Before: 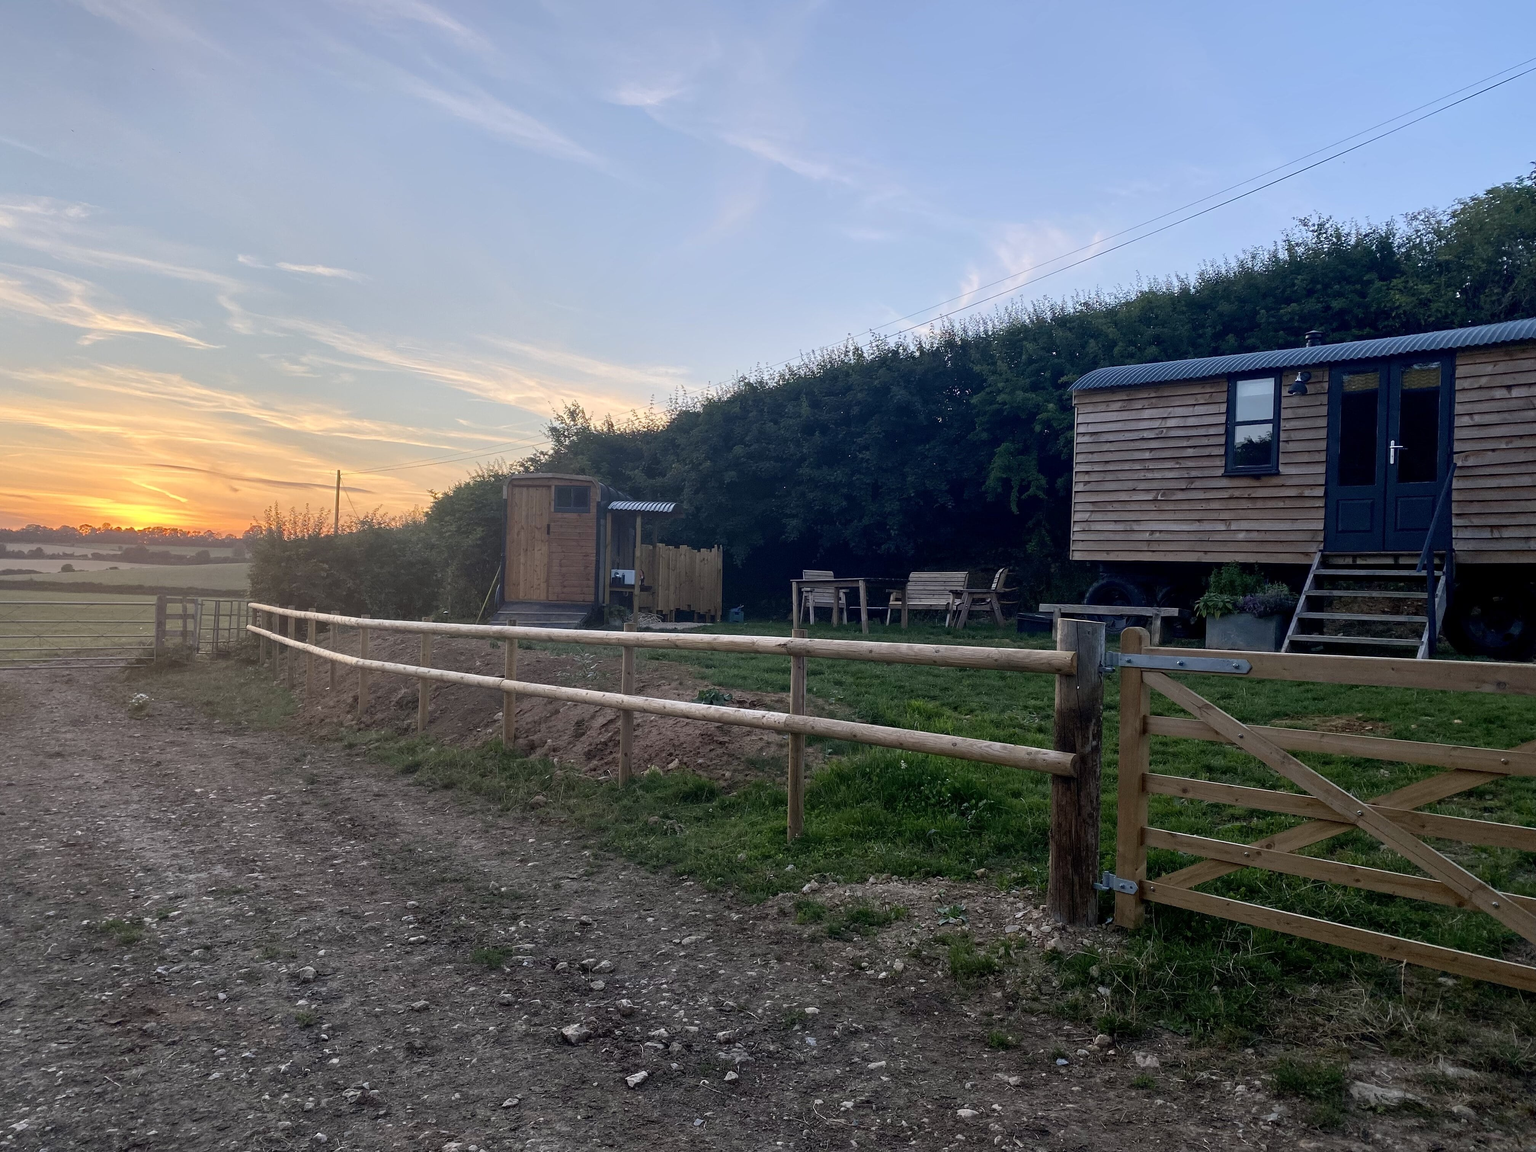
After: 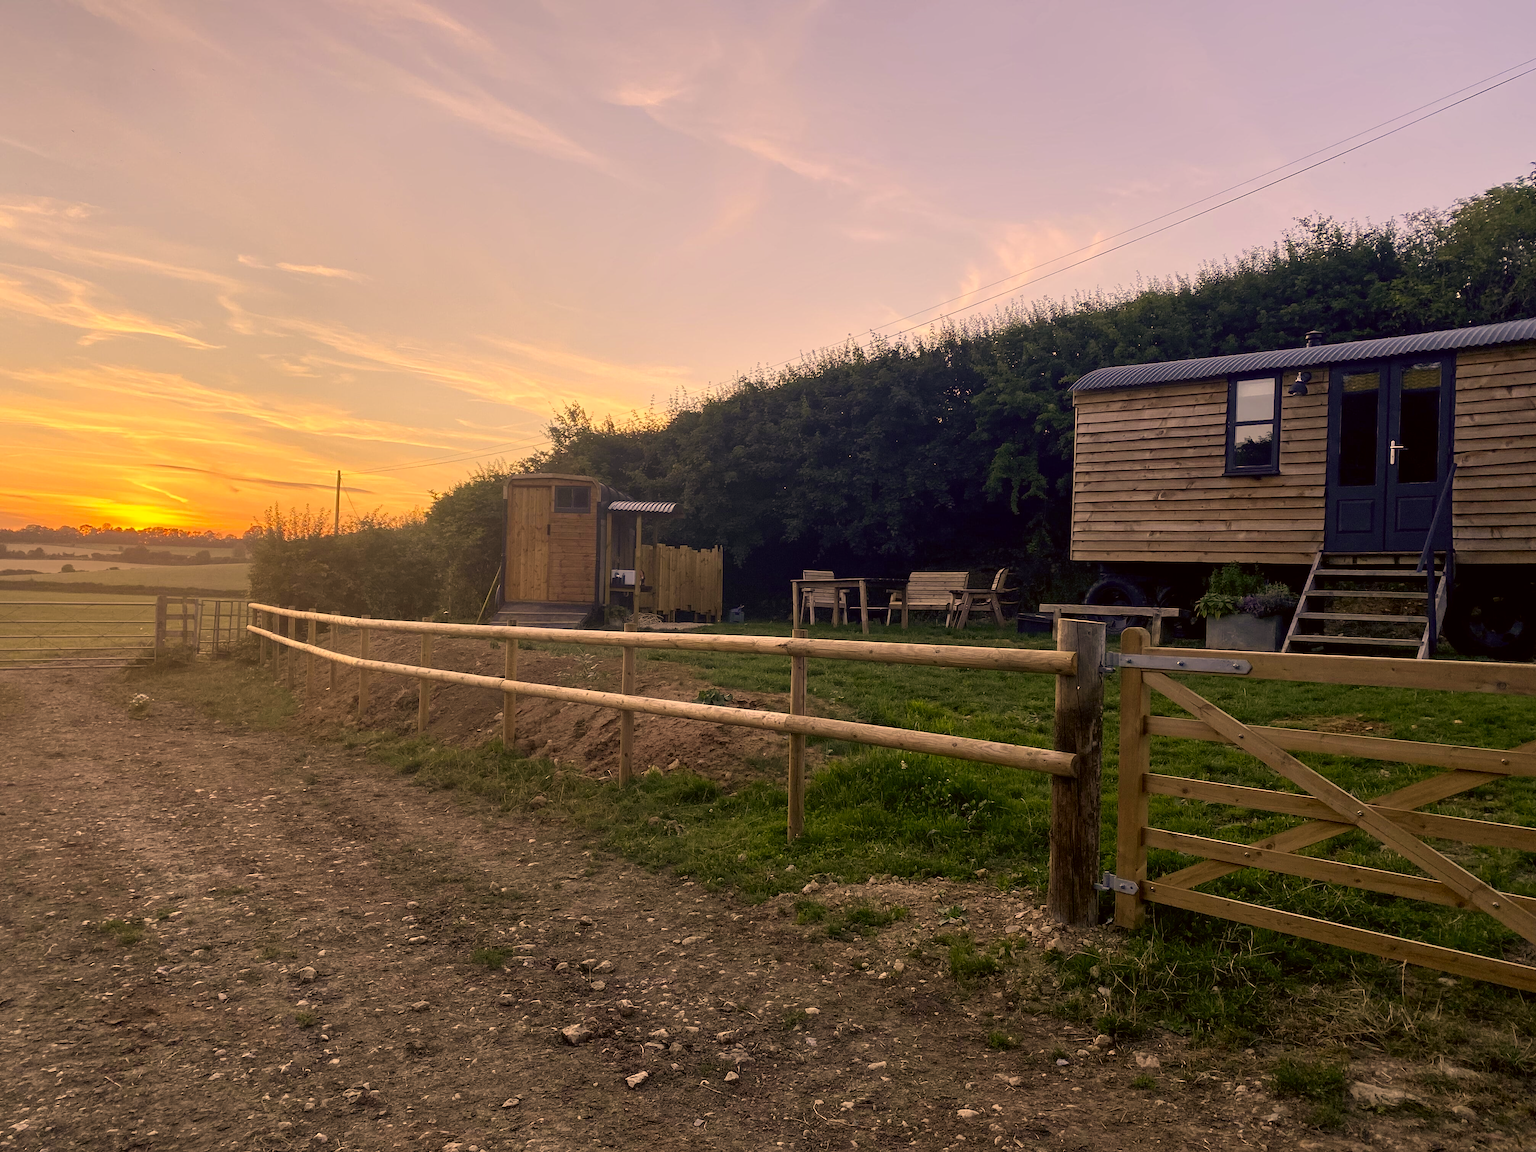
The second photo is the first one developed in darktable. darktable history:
color correction: highlights a* 17.94, highlights b* 35.39, shadows a* 1.48, shadows b* 6.42, saturation 1.01
exposure: exposure 0.02 EV, compensate highlight preservation false
